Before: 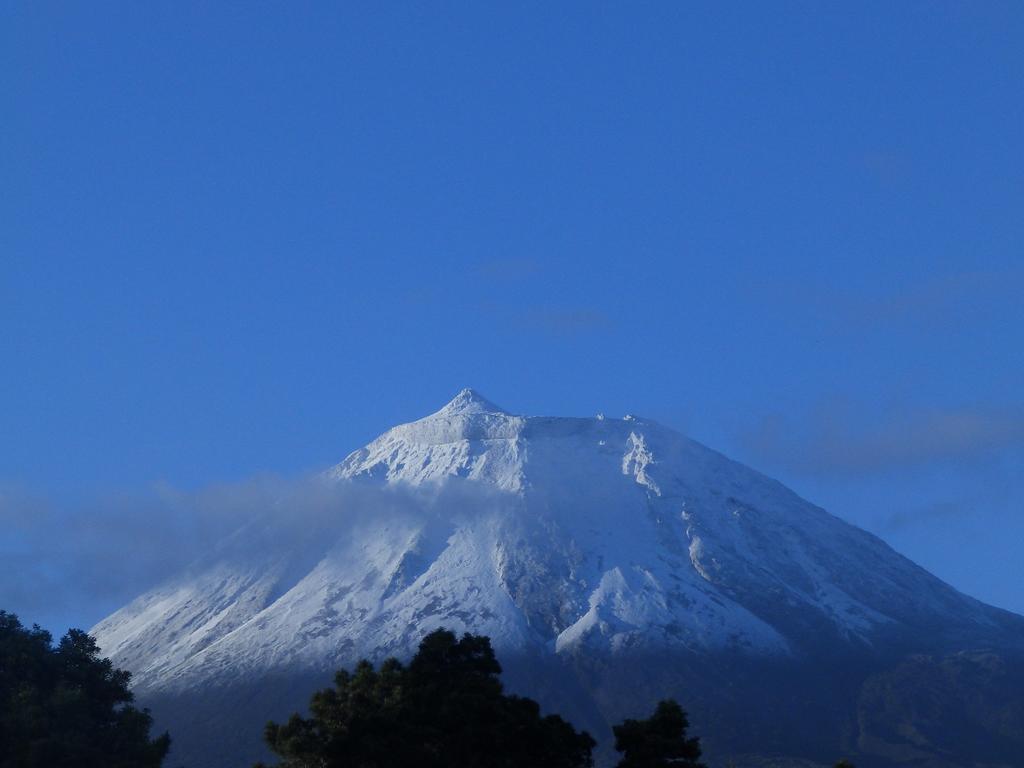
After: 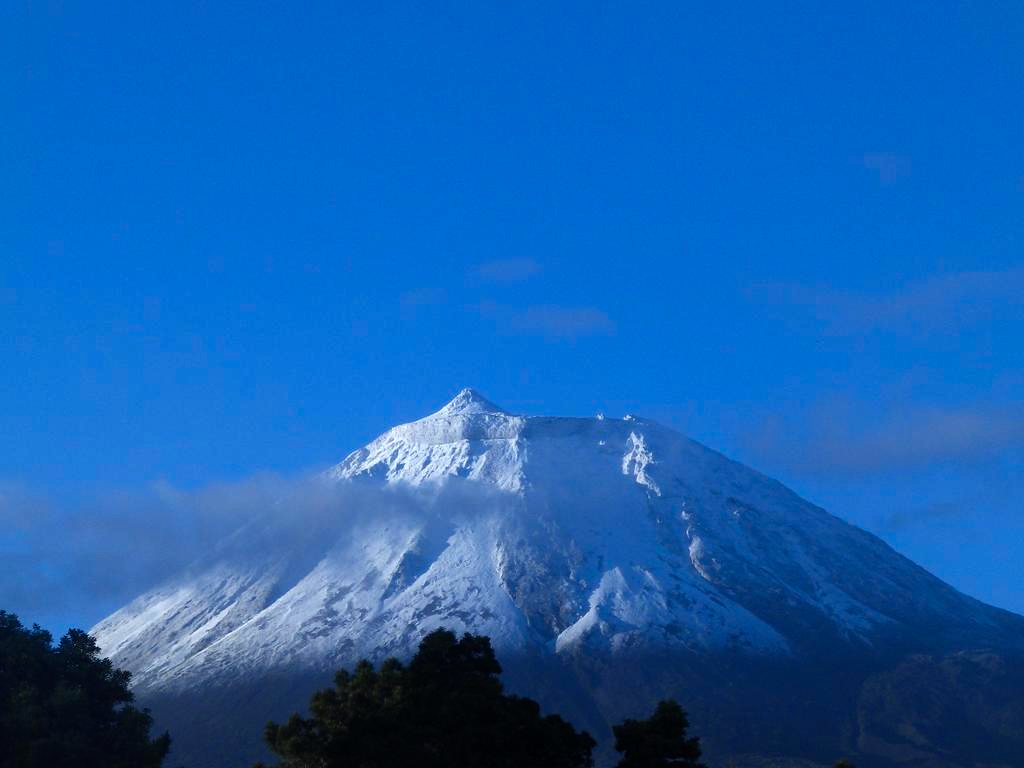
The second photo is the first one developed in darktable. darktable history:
color balance rgb: perceptual saturation grading › global saturation 31.018%, perceptual brilliance grading › global brilliance 21.426%, perceptual brilliance grading › shadows -34.993%
